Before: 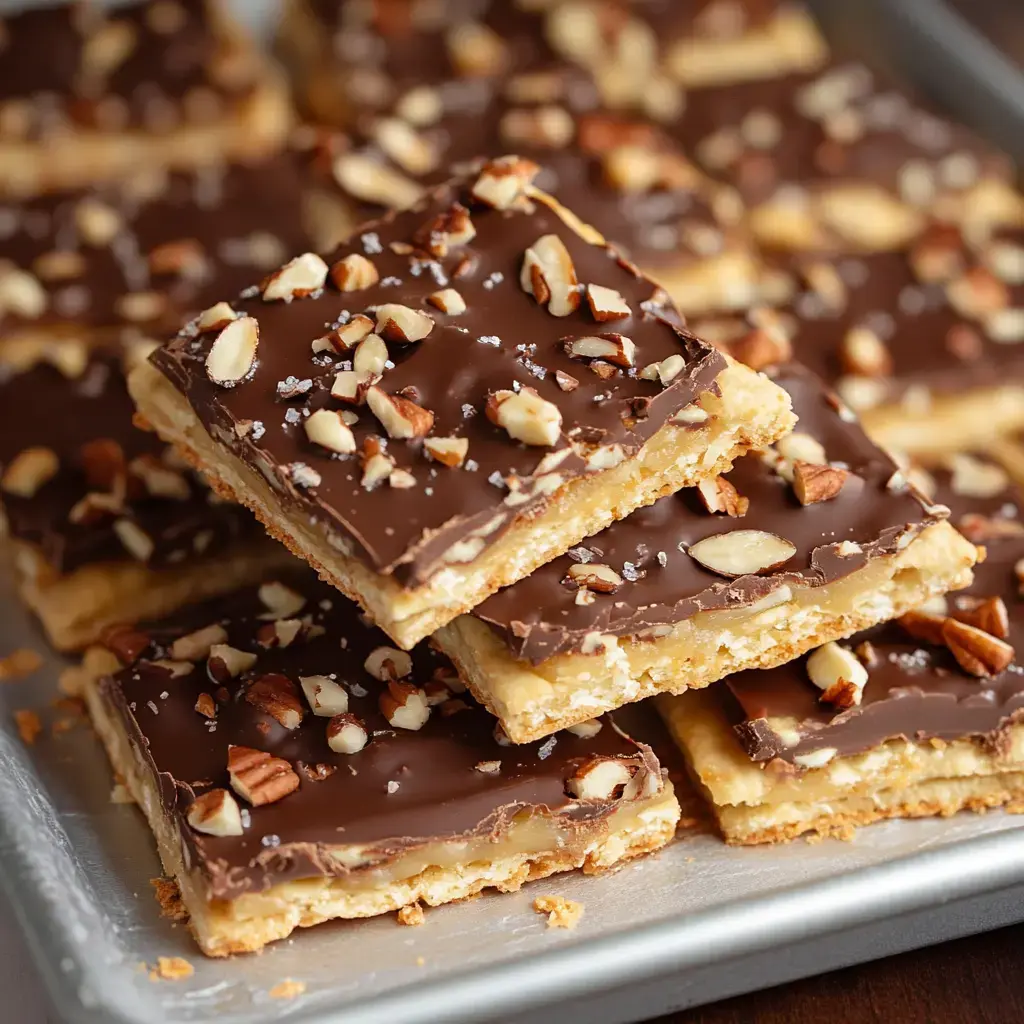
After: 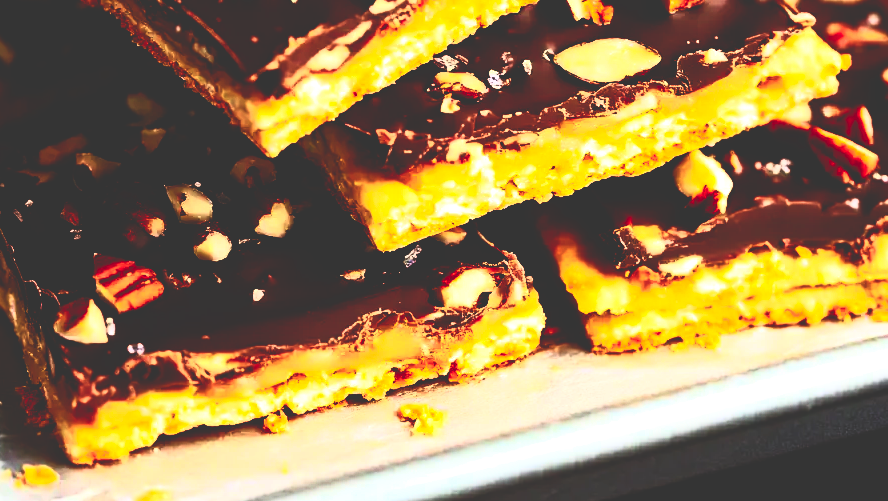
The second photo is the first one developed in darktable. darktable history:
crop and rotate: left 13.256%, top 48.132%, bottom 2.885%
contrast brightness saturation: contrast 0.848, brightness 0.609, saturation 0.576
base curve: curves: ch0 [(0, 0.036) (0.083, 0.04) (0.804, 1)], preserve colors none
